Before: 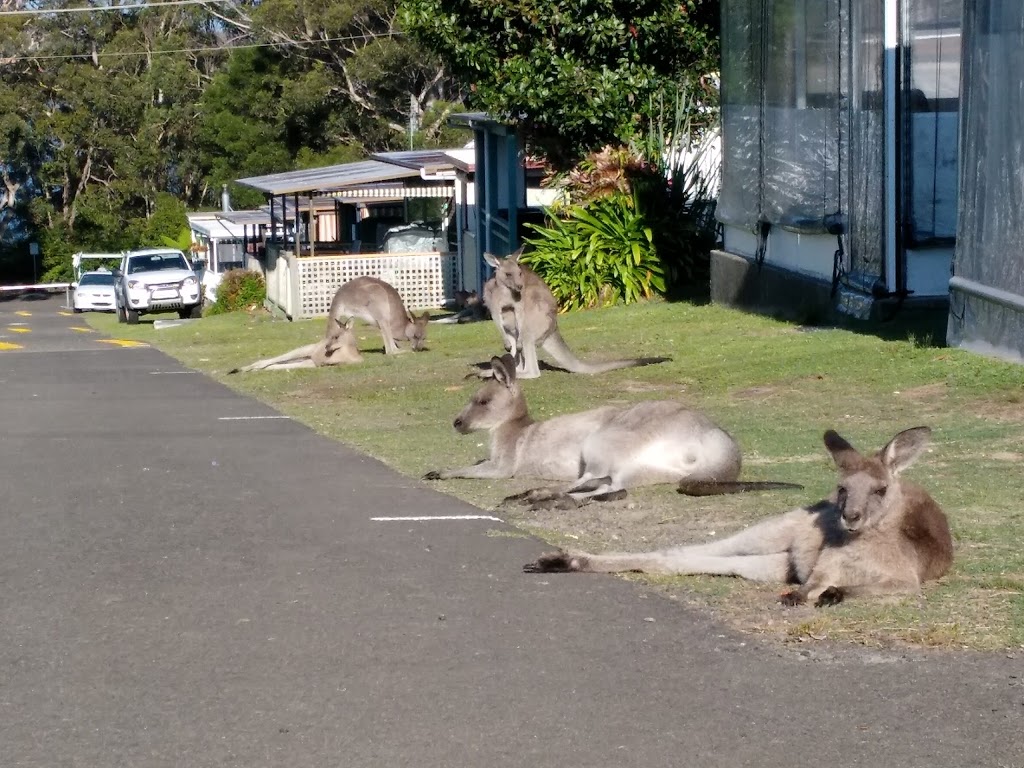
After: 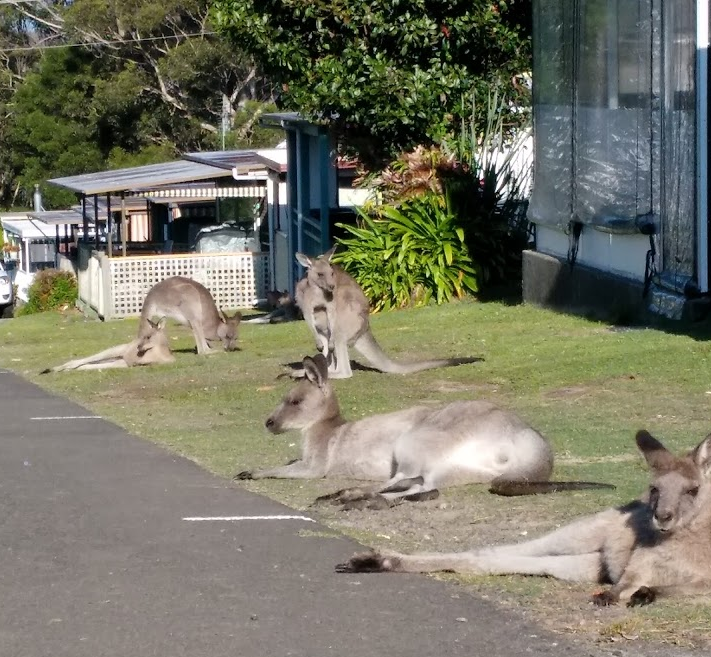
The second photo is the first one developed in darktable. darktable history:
crop: left 18.455%, right 12.078%, bottom 14.445%
